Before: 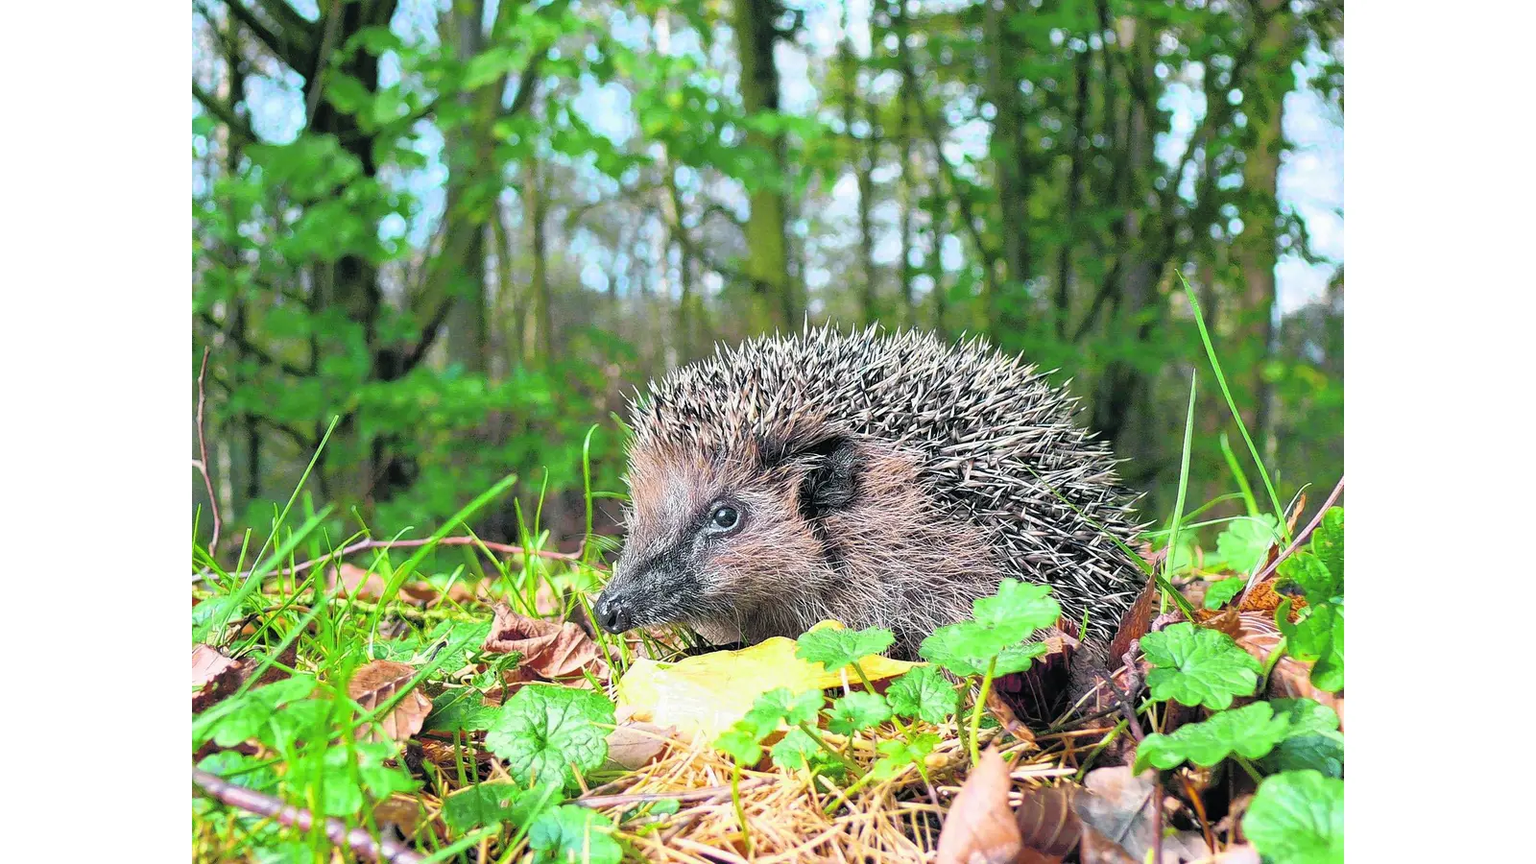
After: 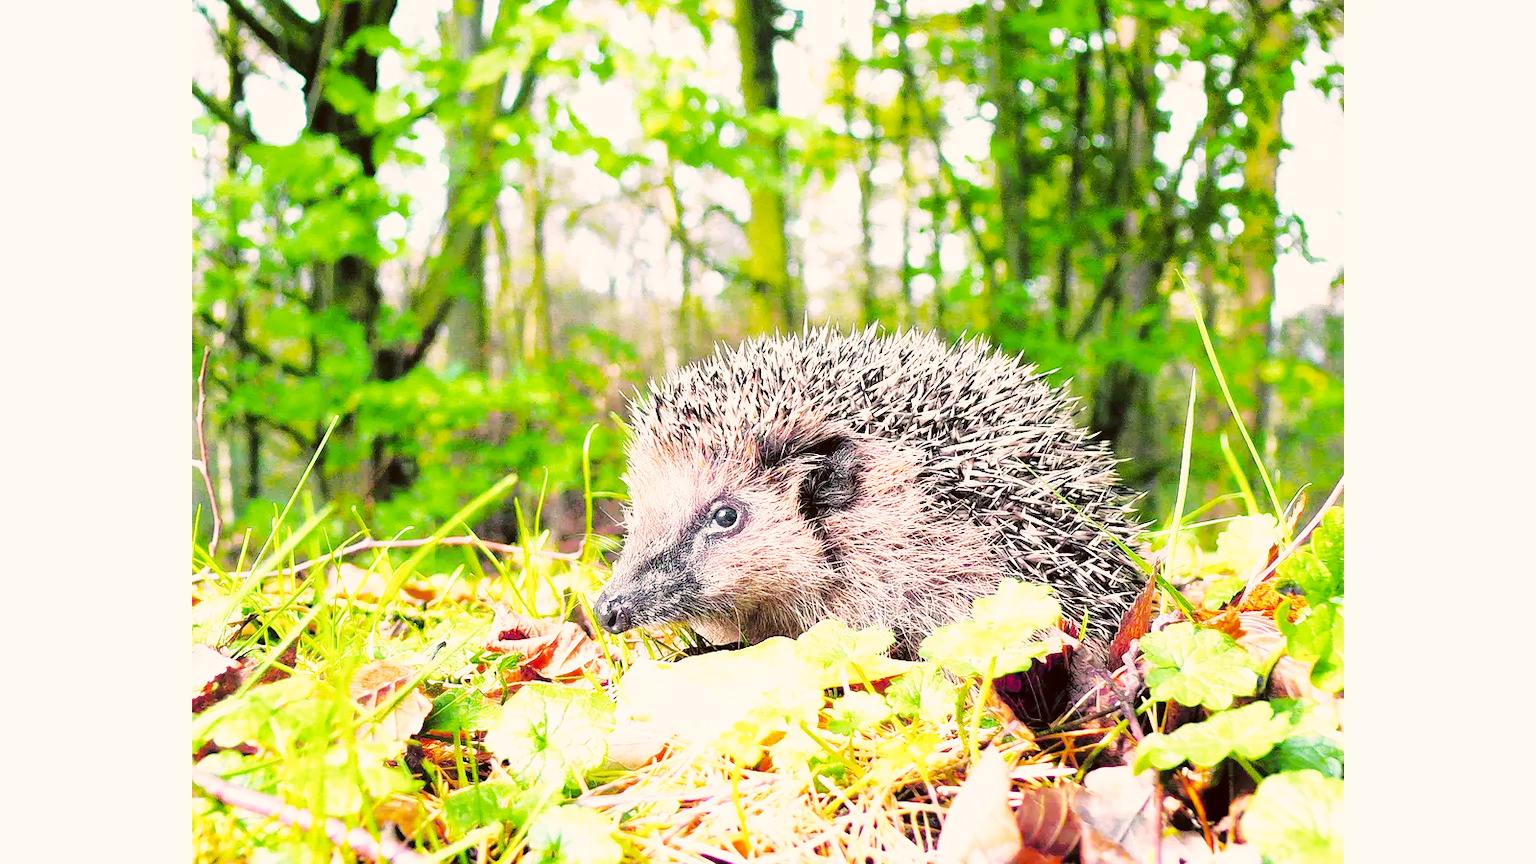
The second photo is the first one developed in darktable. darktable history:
contrast equalizer: octaves 7, y [[0.502, 0.505, 0.512, 0.529, 0.564, 0.588], [0.5 ×6], [0.502, 0.505, 0.512, 0.529, 0.564, 0.588], [0, 0.001, 0.001, 0.004, 0.008, 0.011], [0, 0.001, 0.001, 0.004, 0.008, 0.011]], mix -1
color correction: highlights a* 10.21, highlights b* 9.79, shadows a* 8.61, shadows b* 7.88, saturation 0.8
color balance rgb: linear chroma grading › global chroma 8.12%, perceptual saturation grading › global saturation 9.07%, perceptual saturation grading › highlights -13.84%, perceptual saturation grading › mid-tones 14.88%, perceptual saturation grading › shadows 22.8%, perceptual brilliance grading › highlights 2.61%, global vibrance 12.07%
base curve: curves: ch0 [(0, 0) (0.007, 0.004) (0.027, 0.03) (0.046, 0.07) (0.207, 0.54) (0.442, 0.872) (0.673, 0.972) (1, 1)], preserve colors none
